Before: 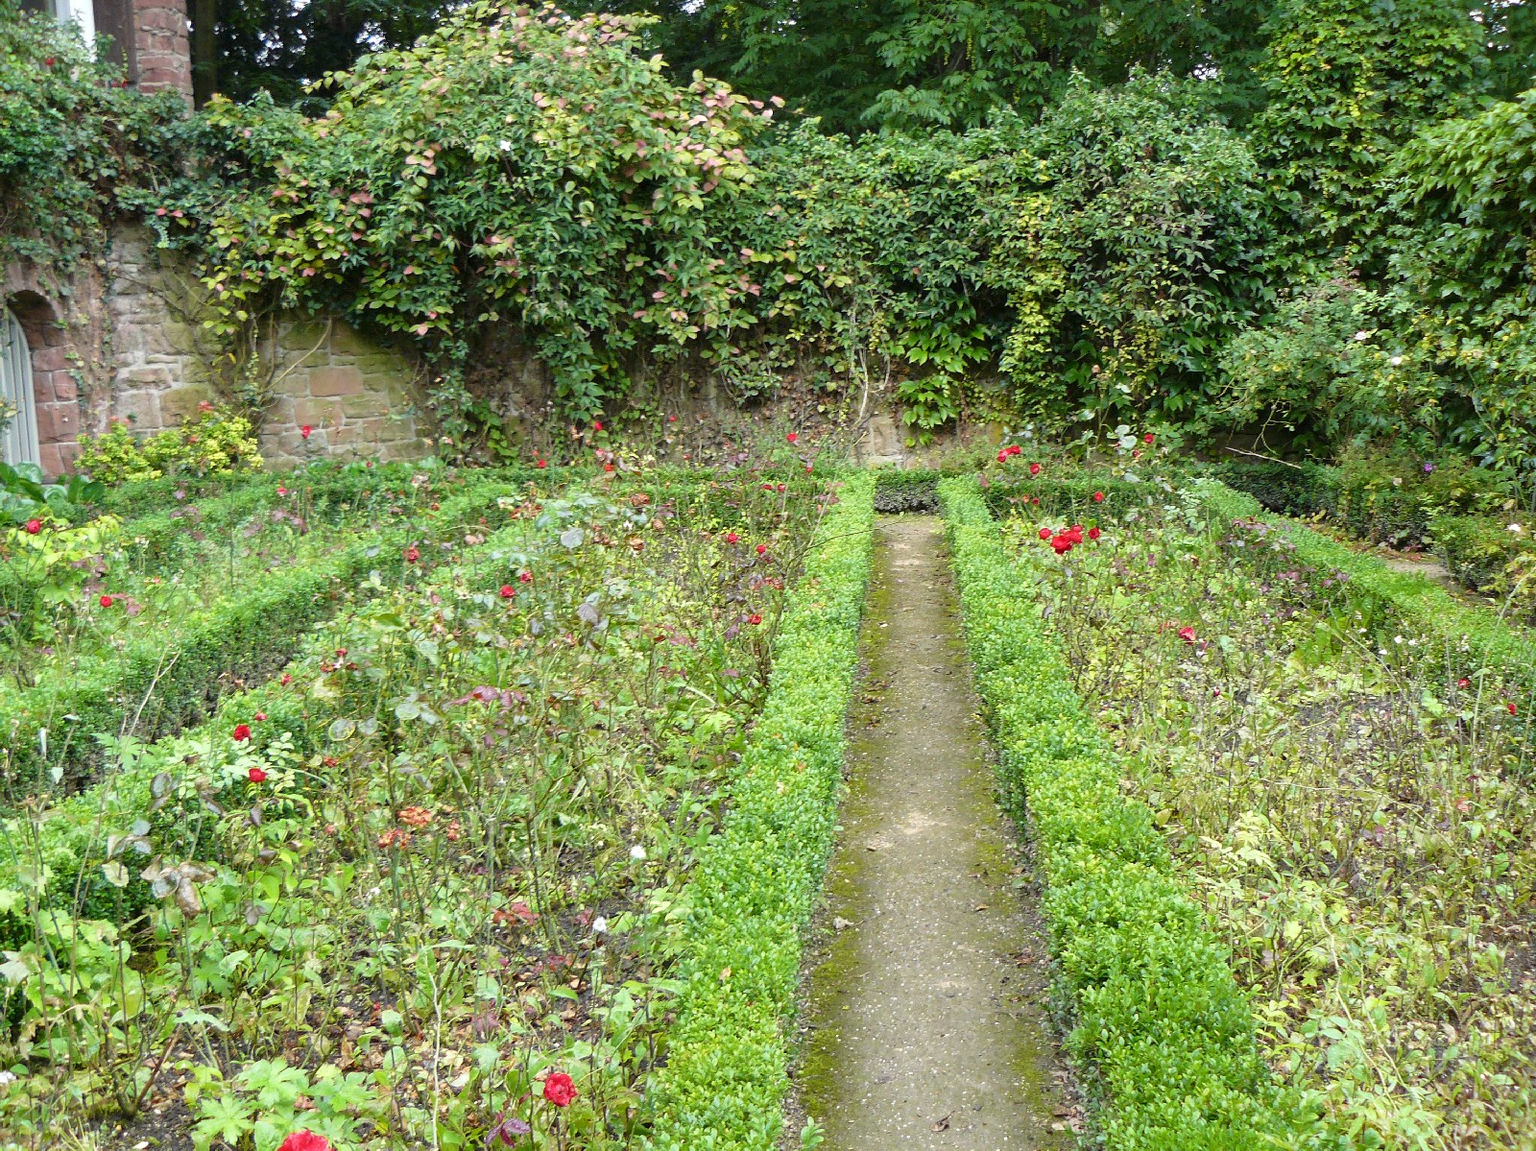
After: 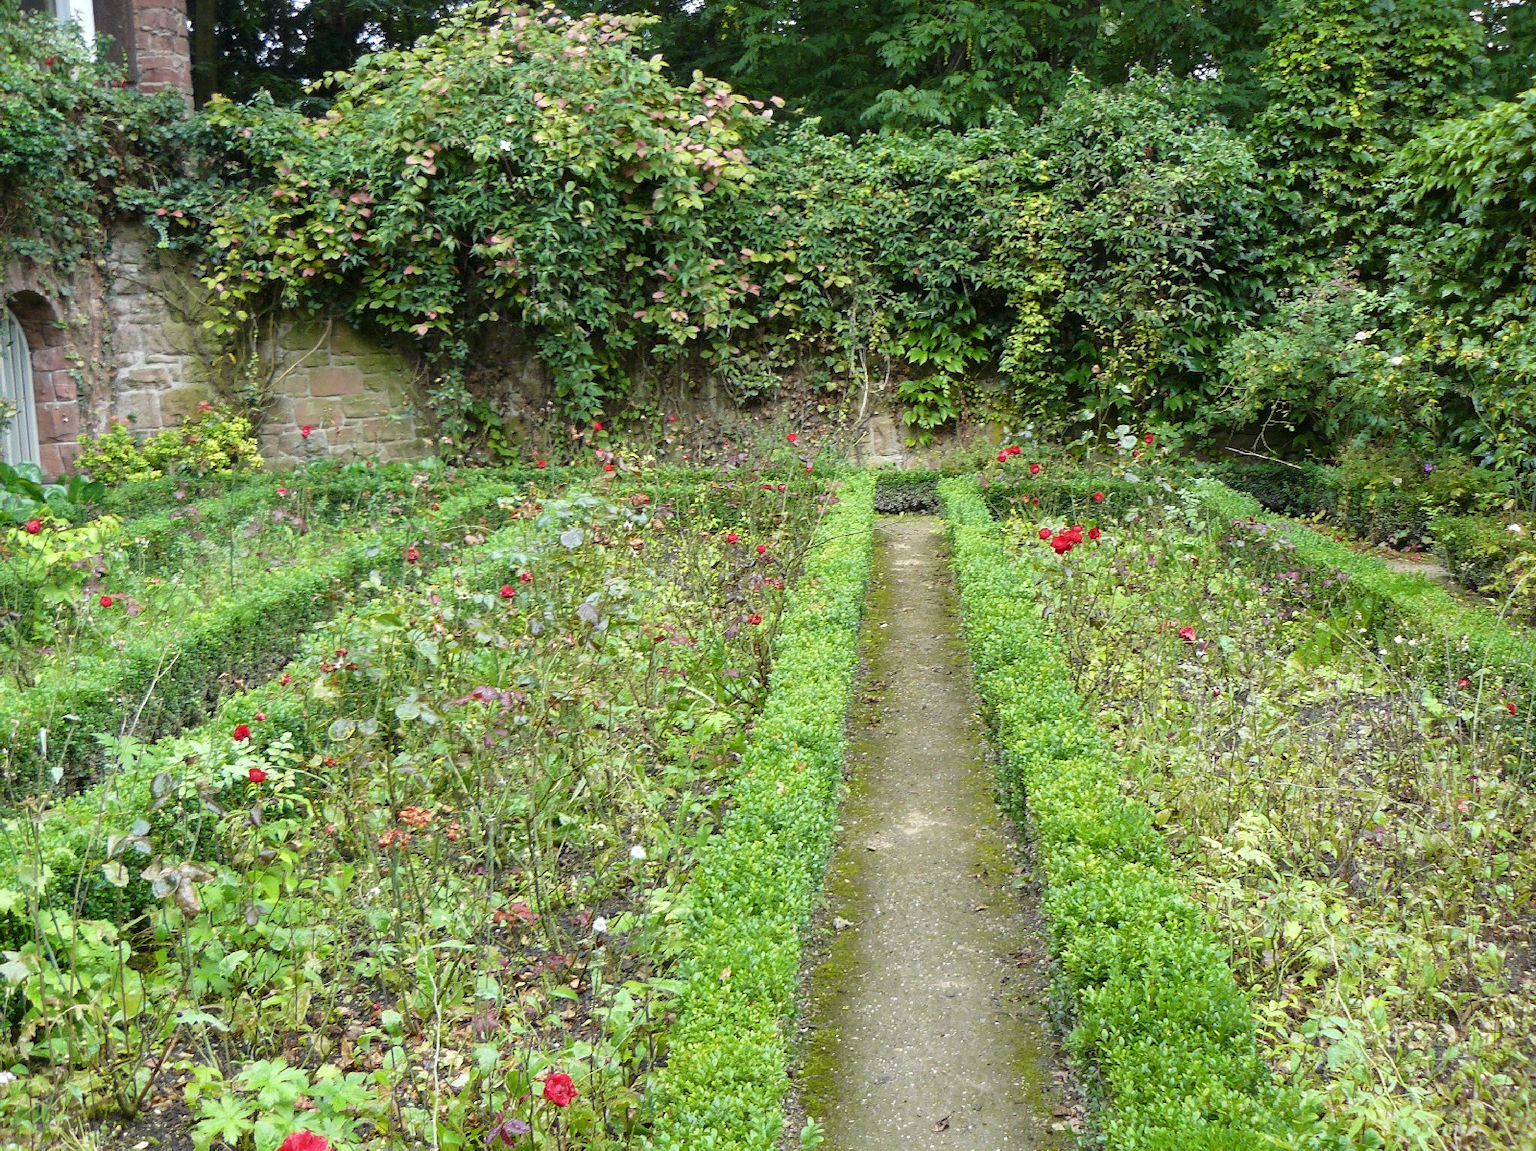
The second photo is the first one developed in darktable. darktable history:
white balance: red 0.986, blue 1.01
levels: levels [0, 0.51, 1]
